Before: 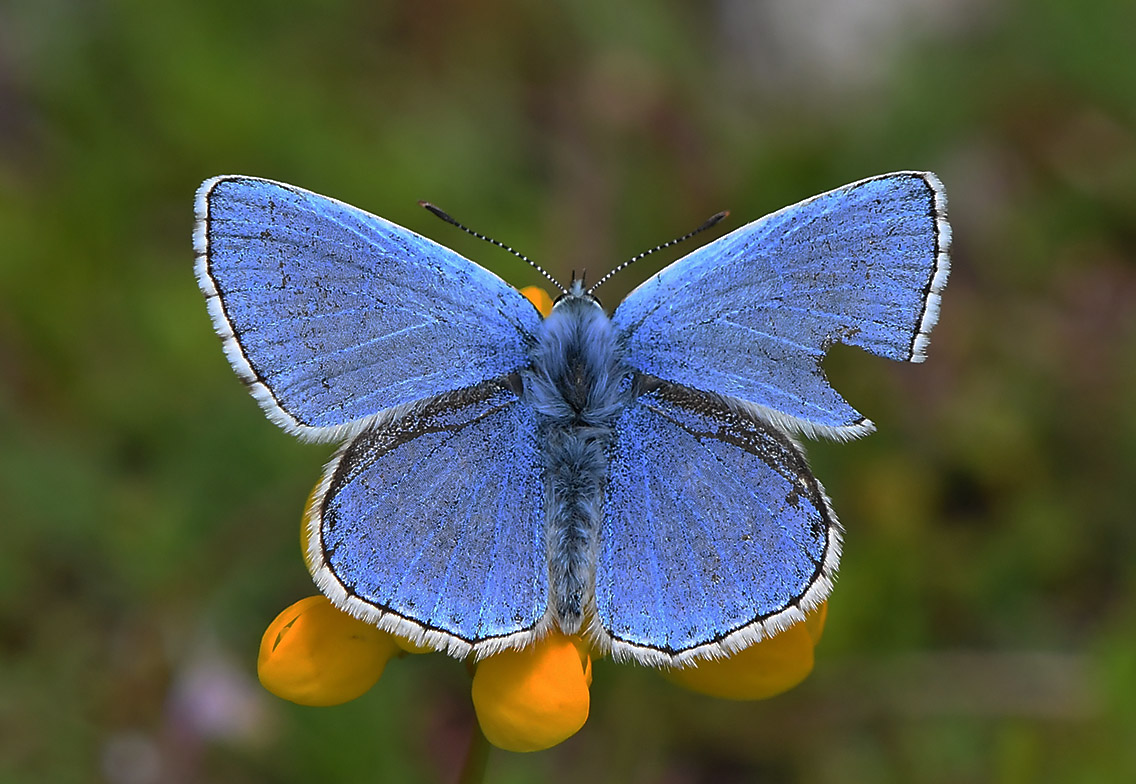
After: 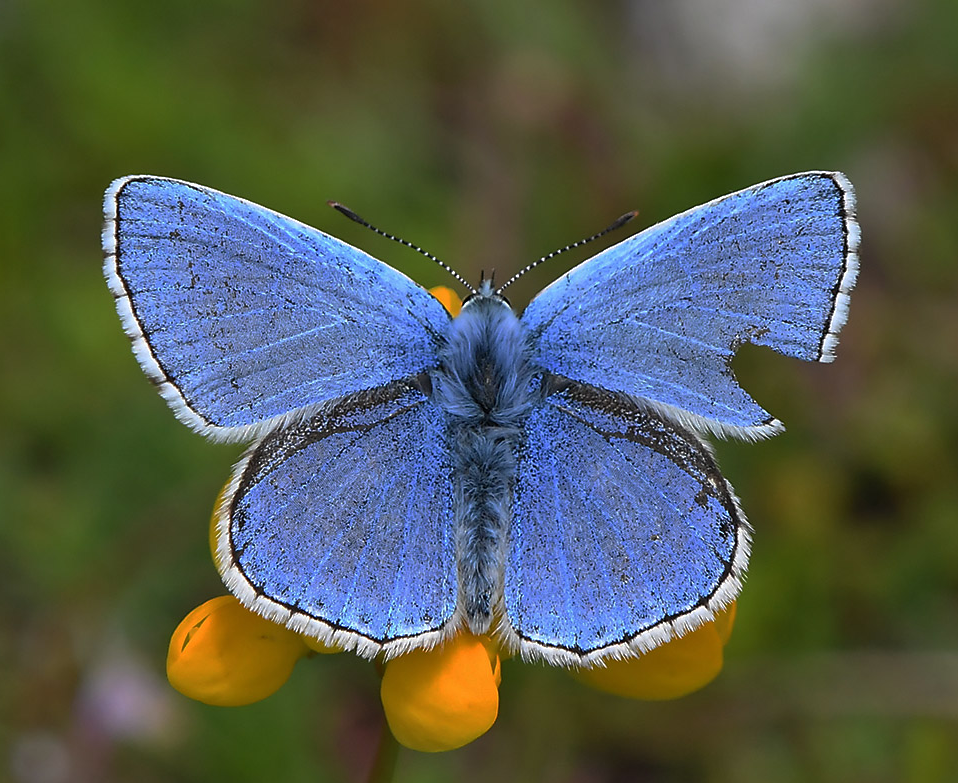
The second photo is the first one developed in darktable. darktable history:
crop: left 8.079%, right 7.505%
